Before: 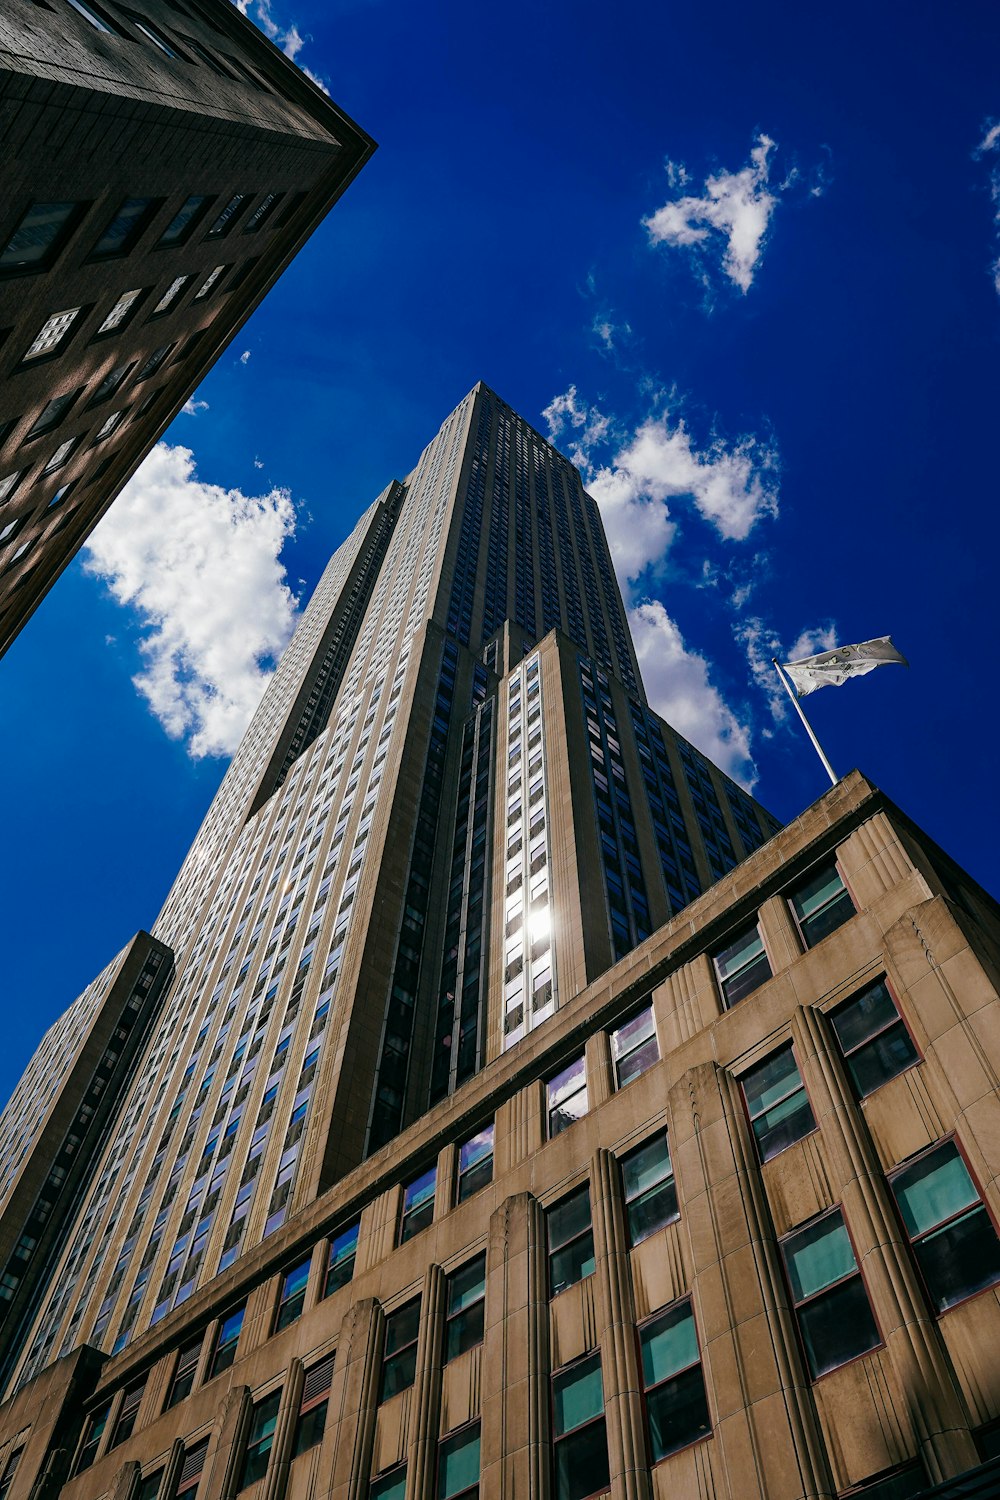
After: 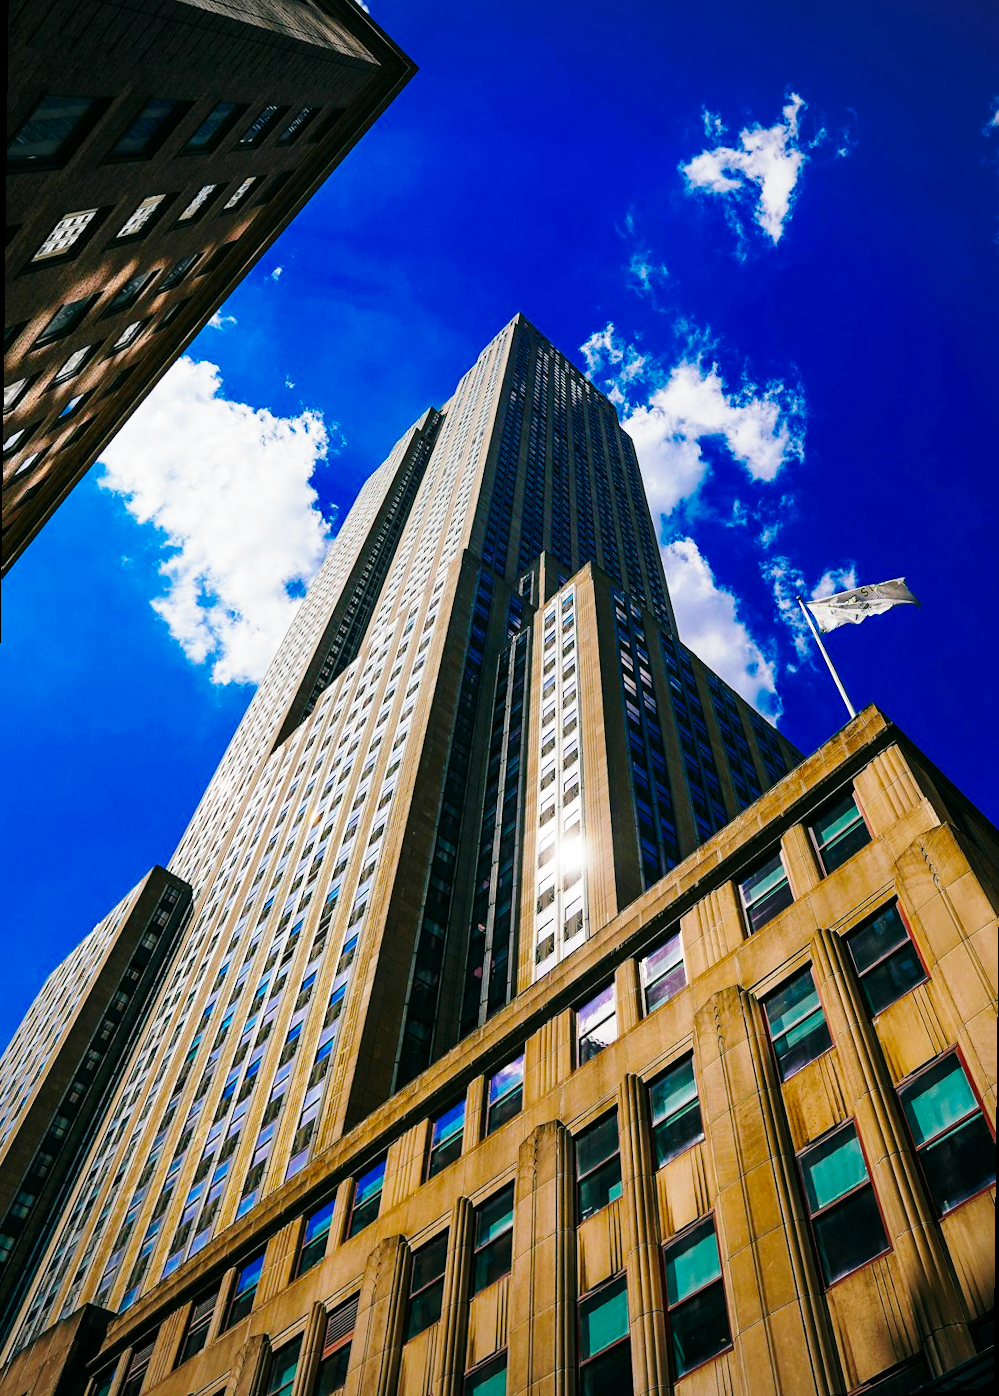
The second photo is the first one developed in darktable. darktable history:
base curve: curves: ch0 [(0, 0) (0.028, 0.03) (0.121, 0.232) (0.46, 0.748) (0.859, 0.968) (1, 1)], preserve colors none
rotate and perspective: rotation 0.679°, lens shift (horizontal) 0.136, crop left 0.009, crop right 0.991, crop top 0.078, crop bottom 0.95
vignetting: fall-off radius 93.87%
color balance rgb: linear chroma grading › global chroma 15%, perceptual saturation grading › global saturation 30%
